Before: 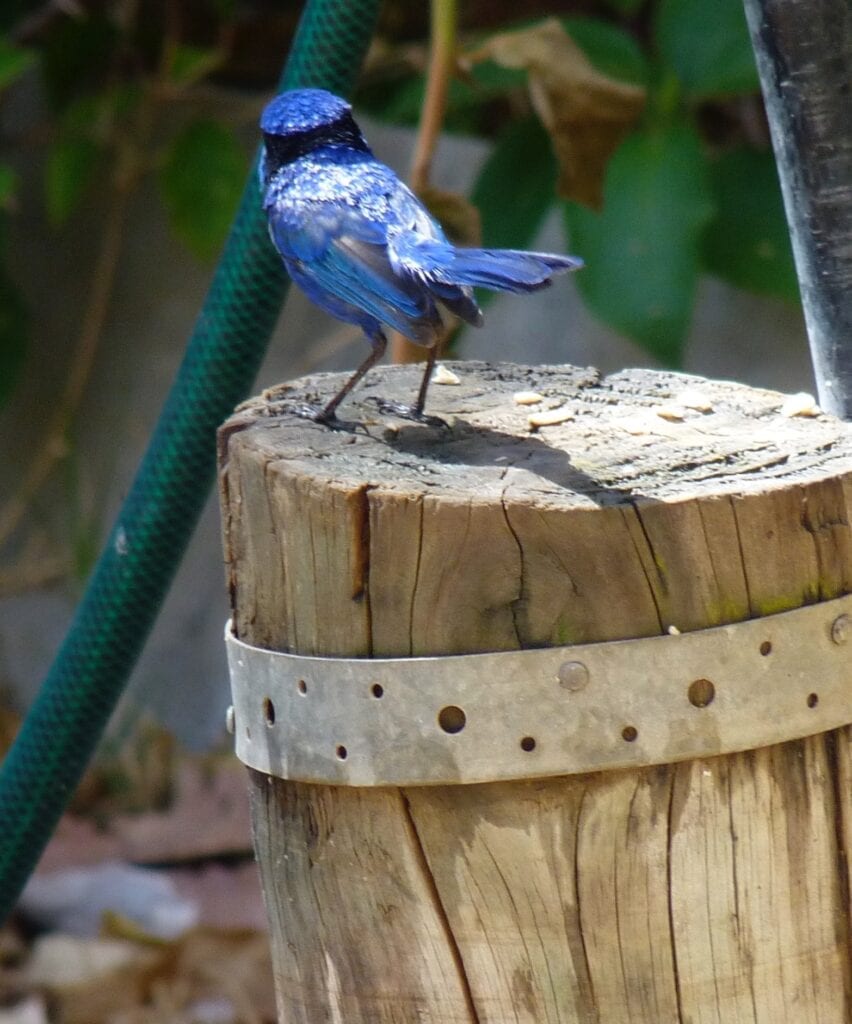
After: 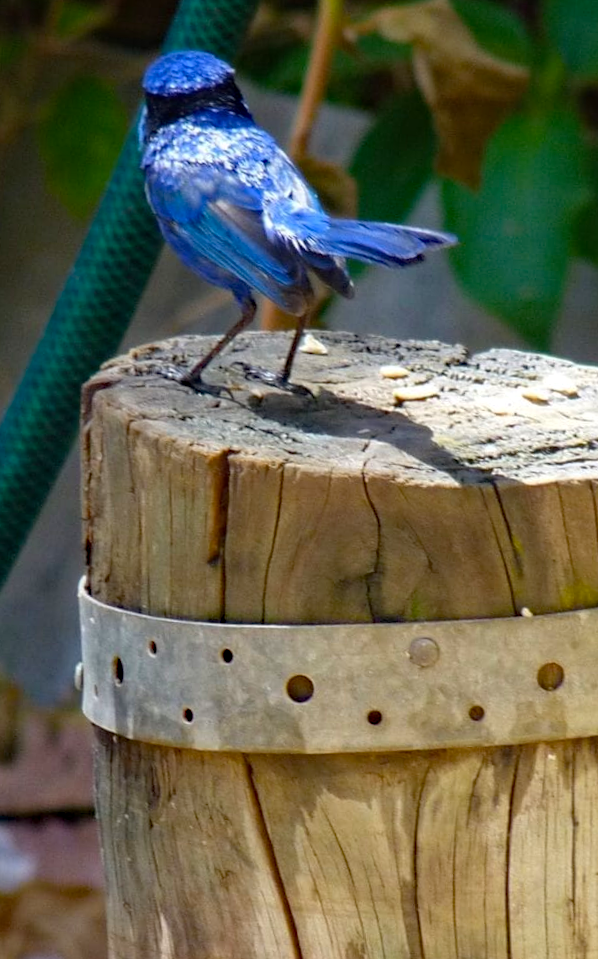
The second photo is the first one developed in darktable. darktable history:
color balance: output saturation 110%
crop and rotate: angle -3.27°, left 14.277%, top 0.028%, right 10.766%, bottom 0.028%
haze removal: strength 0.29, distance 0.25, compatibility mode true, adaptive false
